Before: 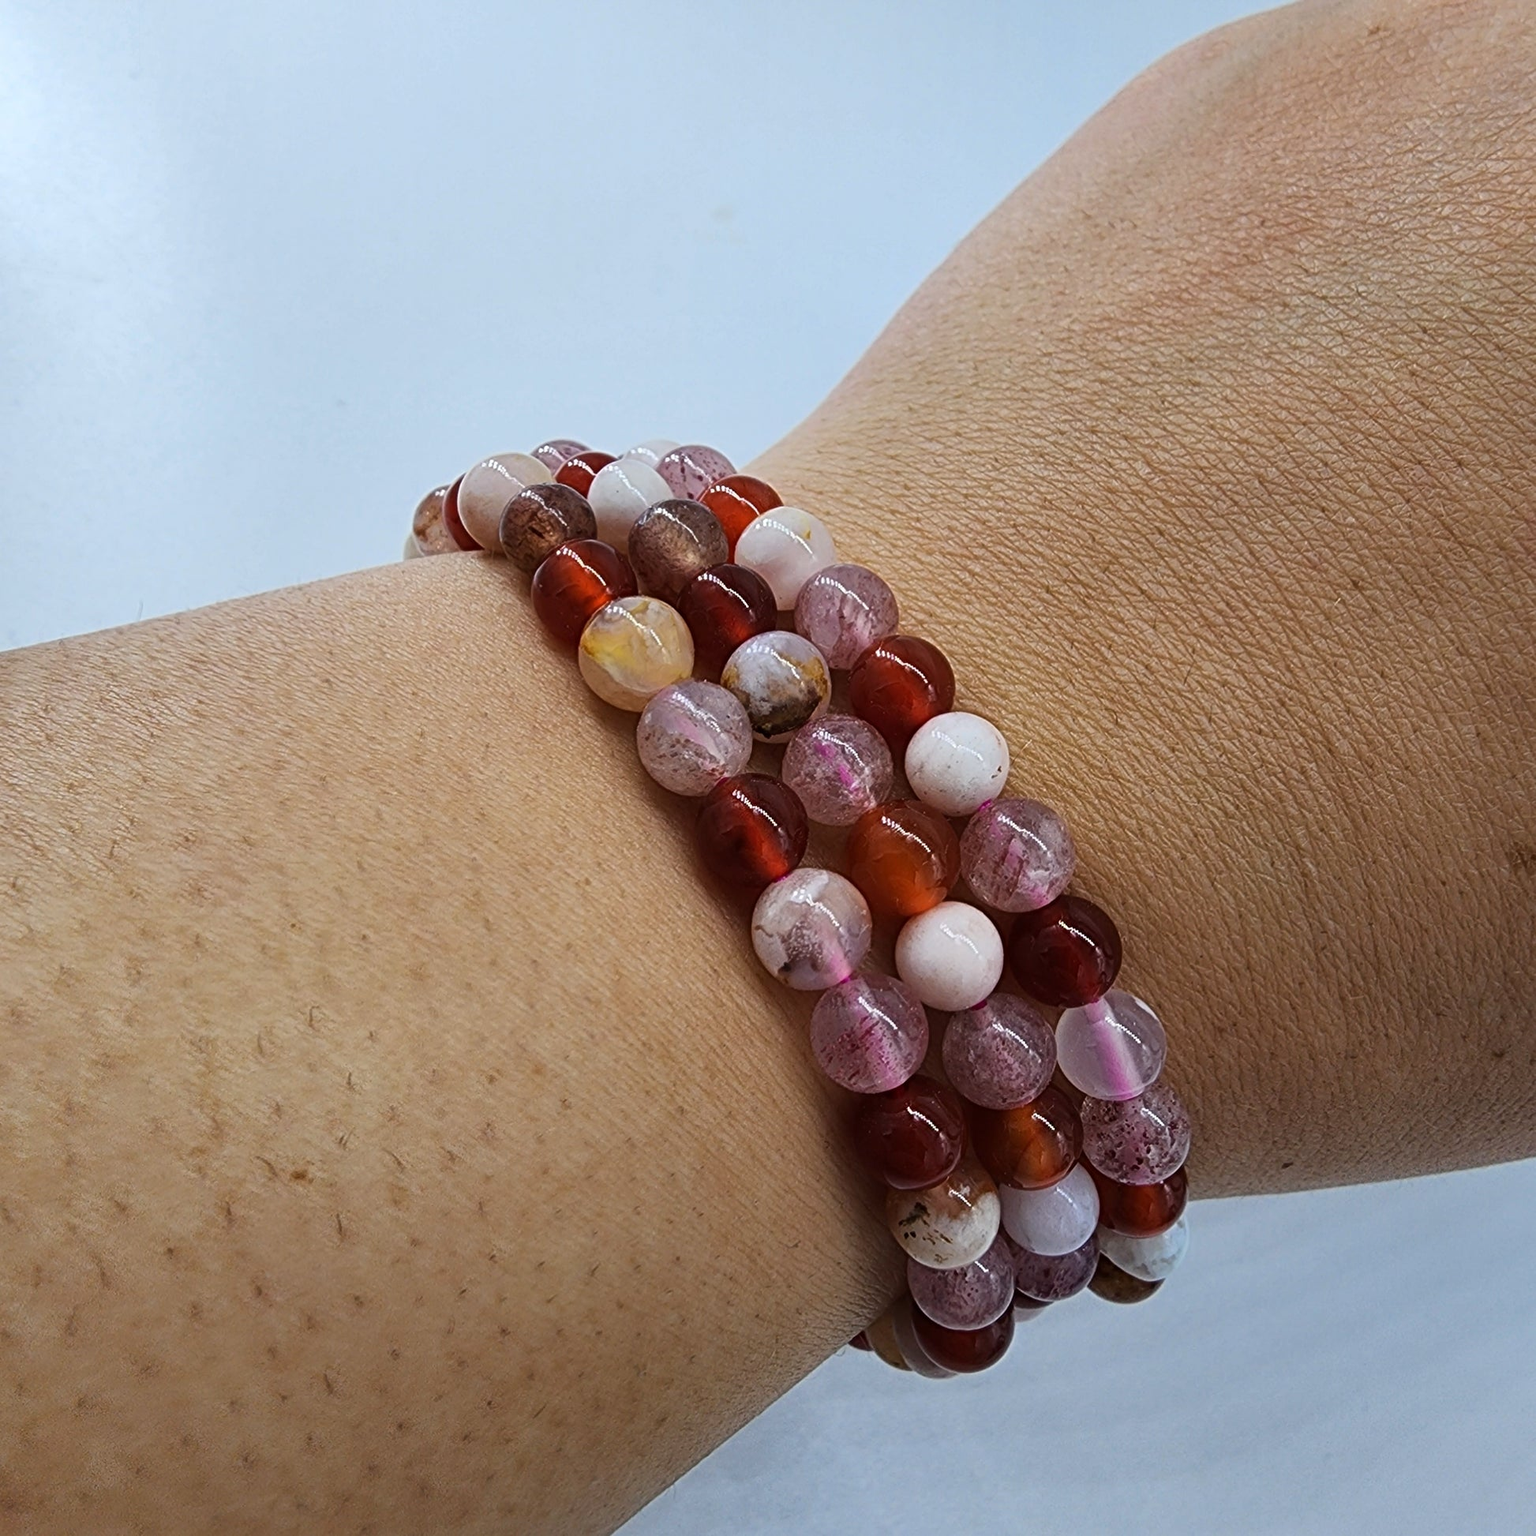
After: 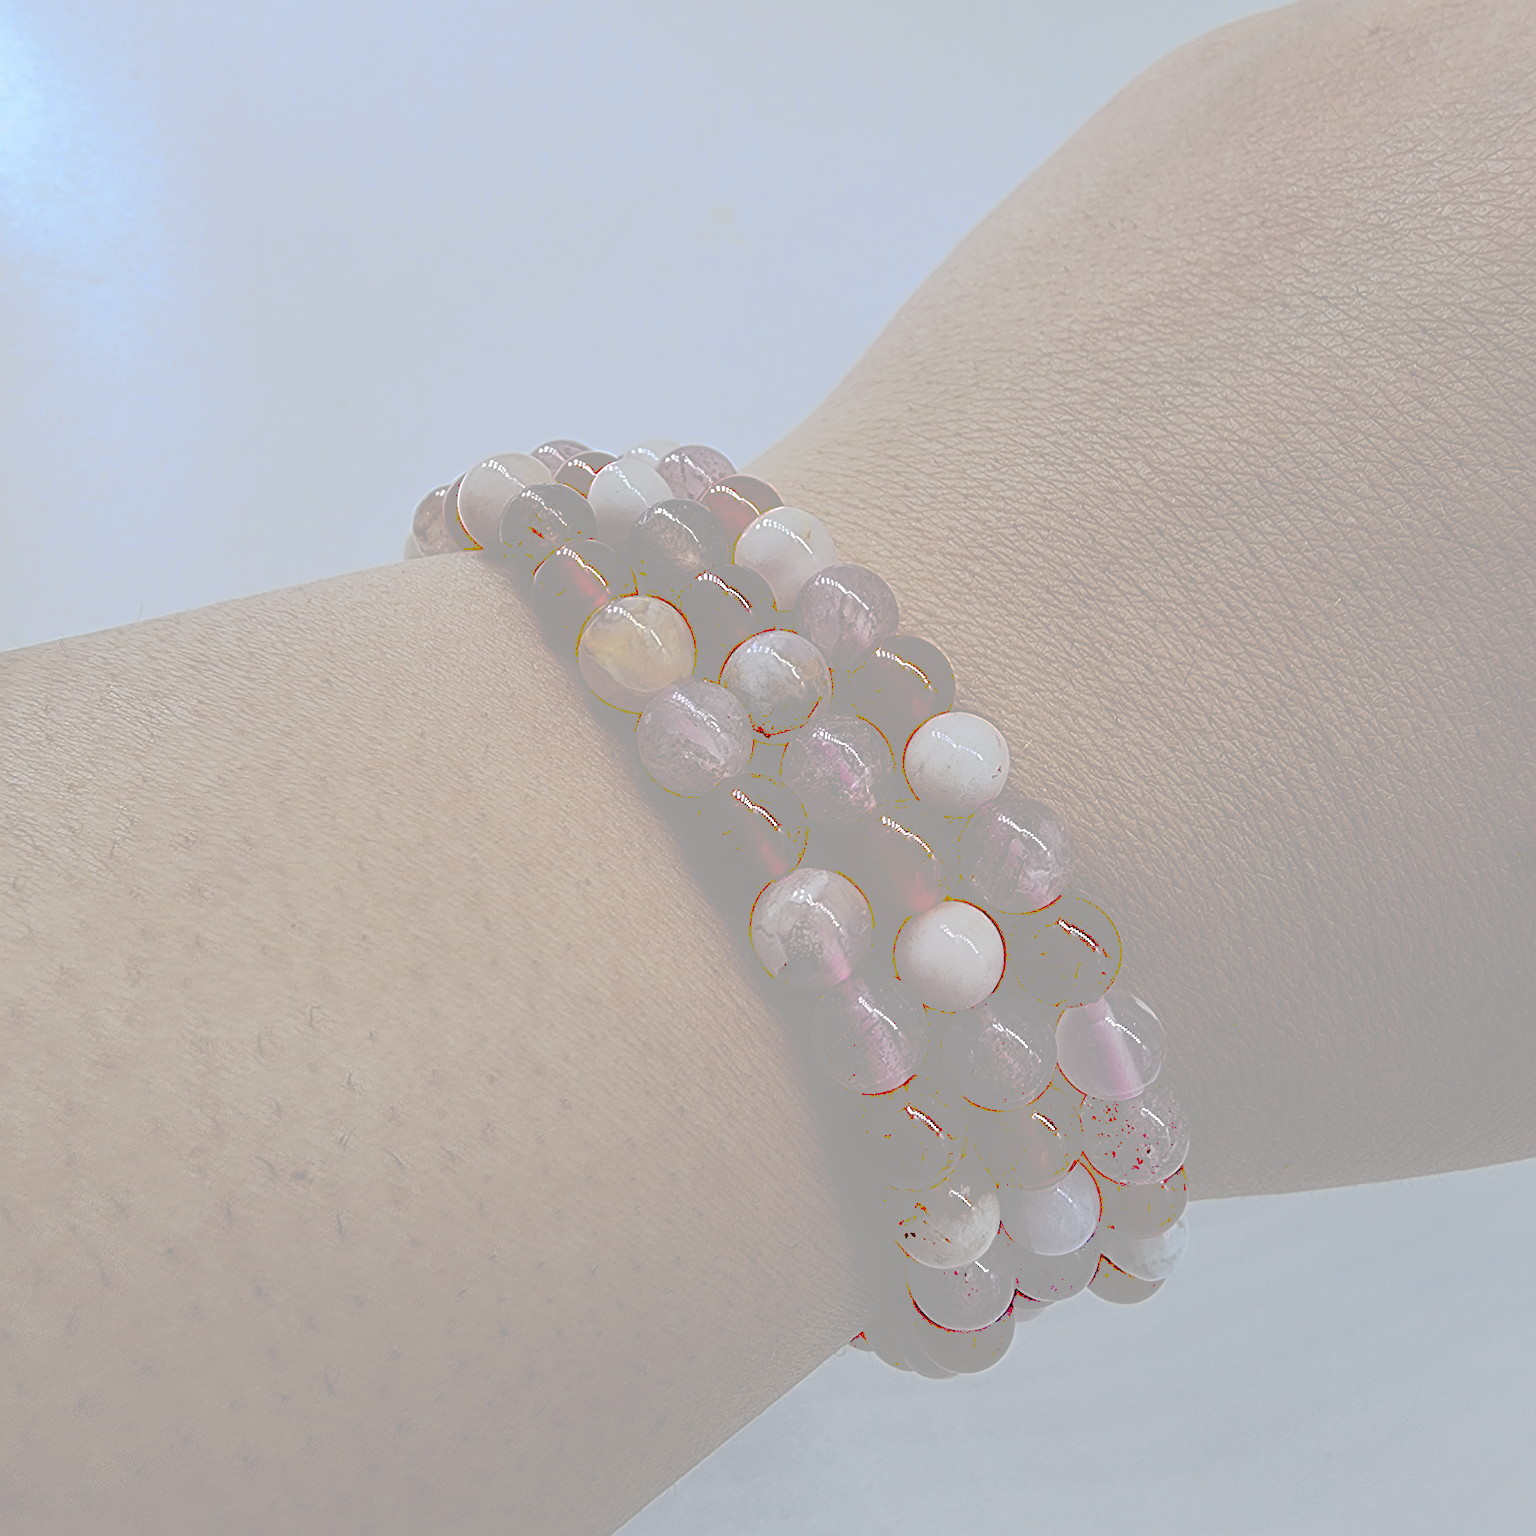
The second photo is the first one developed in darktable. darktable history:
tone curve: curves: ch0 [(0, 0) (0.003, 0.626) (0.011, 0.626) (0.025, 0.63) (0.044, 0.631) (0.069, 0.632) (0.1, 0.636) (0.136, 0.637) (0.177, 0.641) (0.224, 0.642) (0.277, 0.646) (0.335, 0.649) (0.399, 0.661) (0.468, 0.679) (0.543, 0.702) (0.623, 0.732) (0.709, 0.769) (0.801, 0.804) (0.898, 0.847) (1, 1)], preserve colors none
sharpen: amount 0.478
